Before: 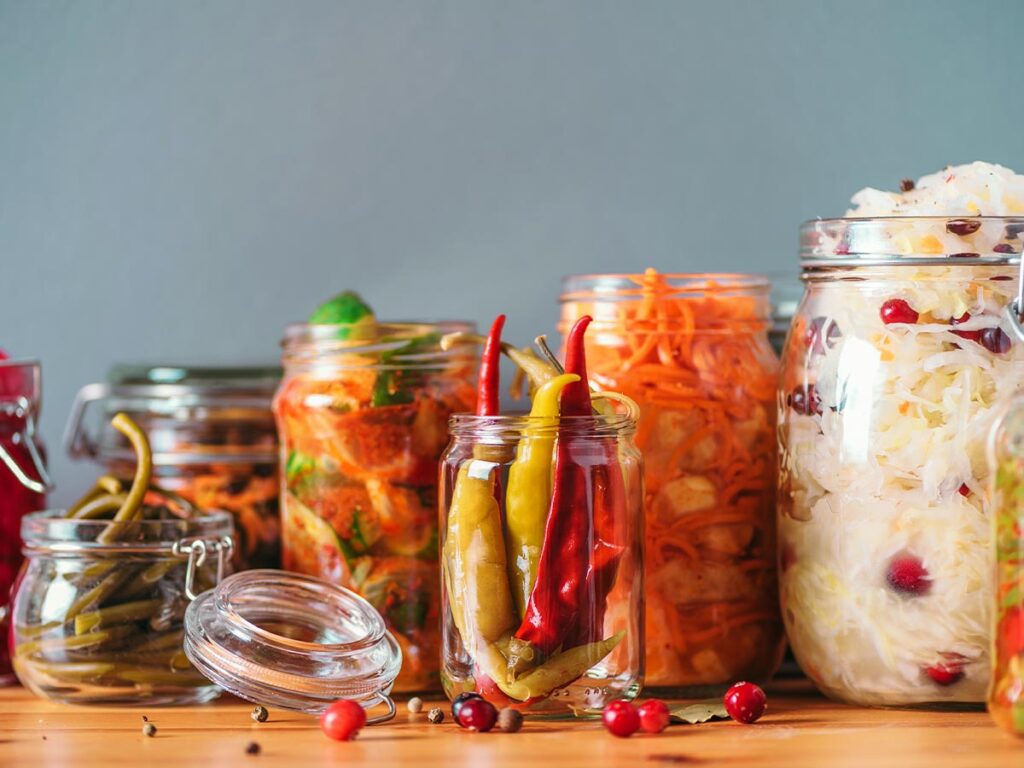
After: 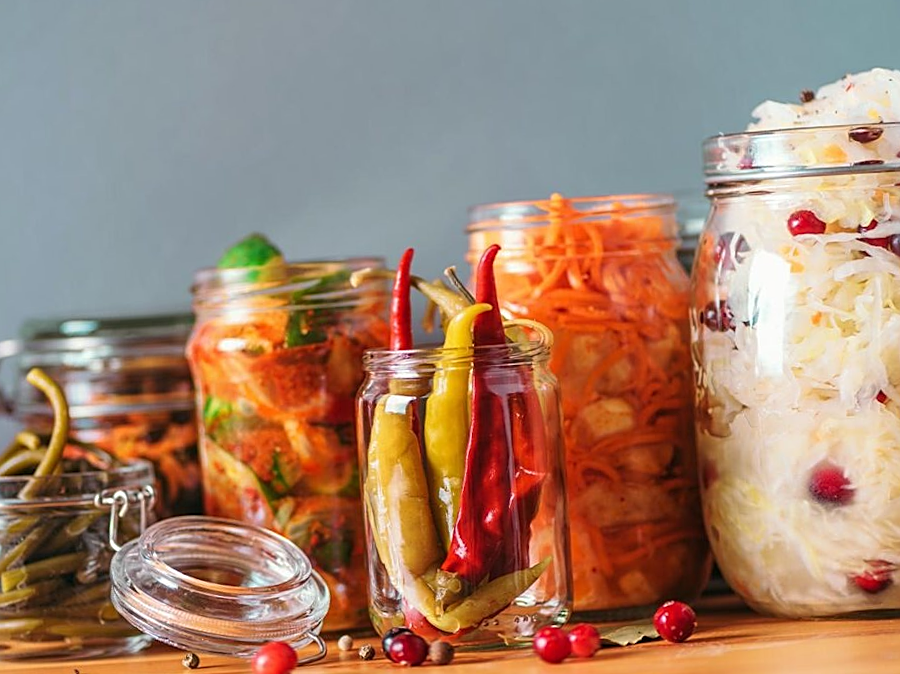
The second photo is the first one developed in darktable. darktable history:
sharpen: on, module defaults
crop and rotate: angle 3.26°, left 5.578%, top 5.701%
